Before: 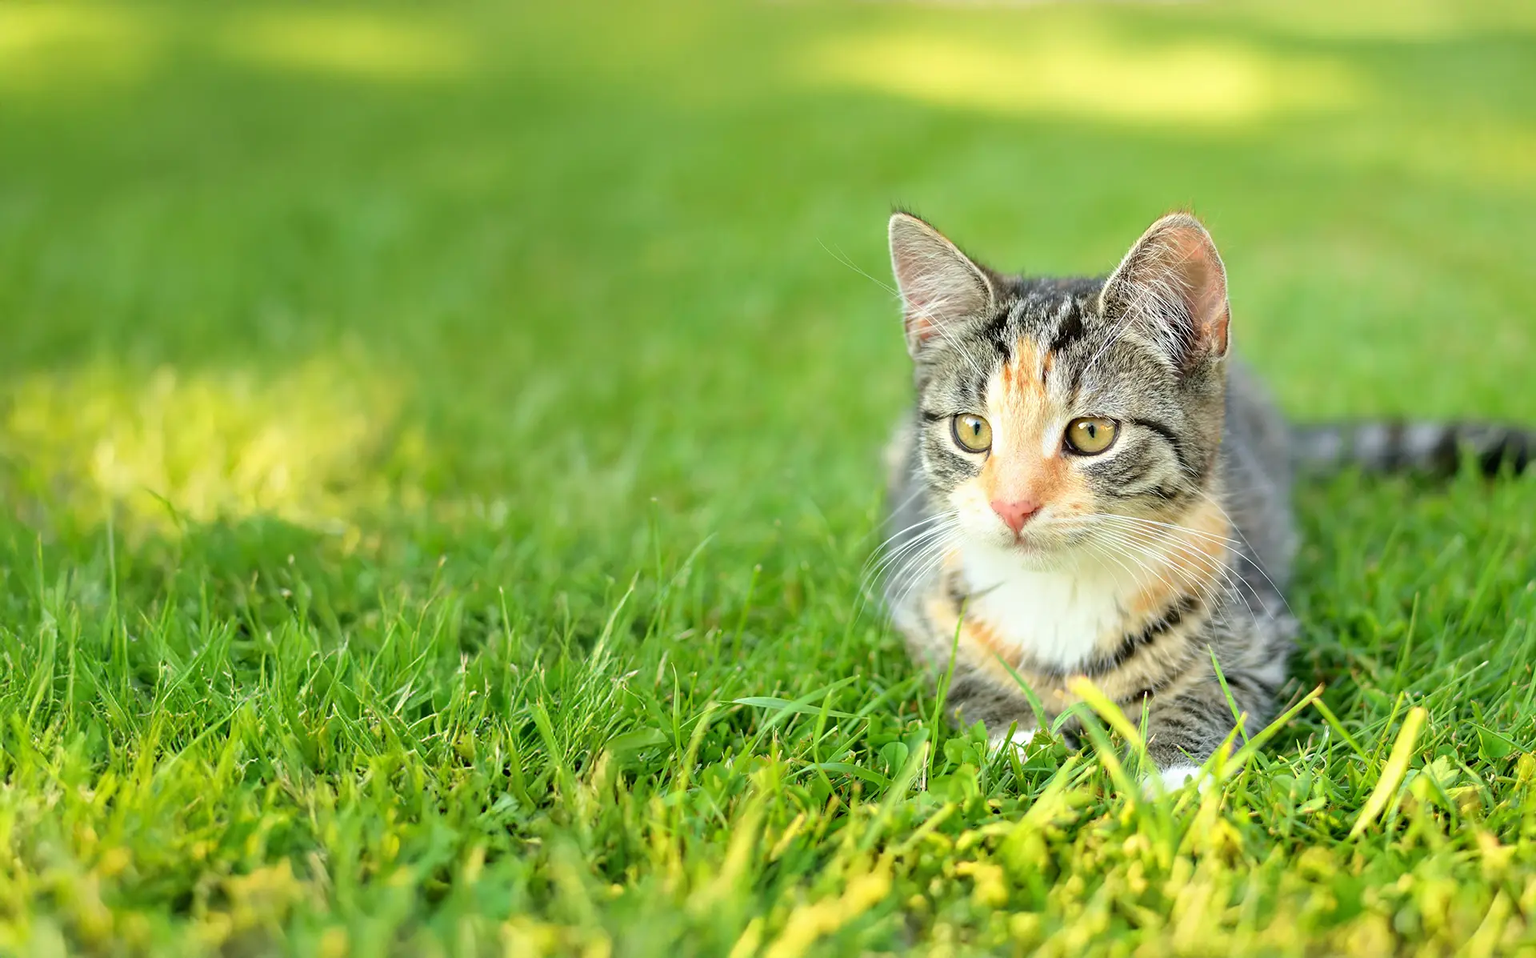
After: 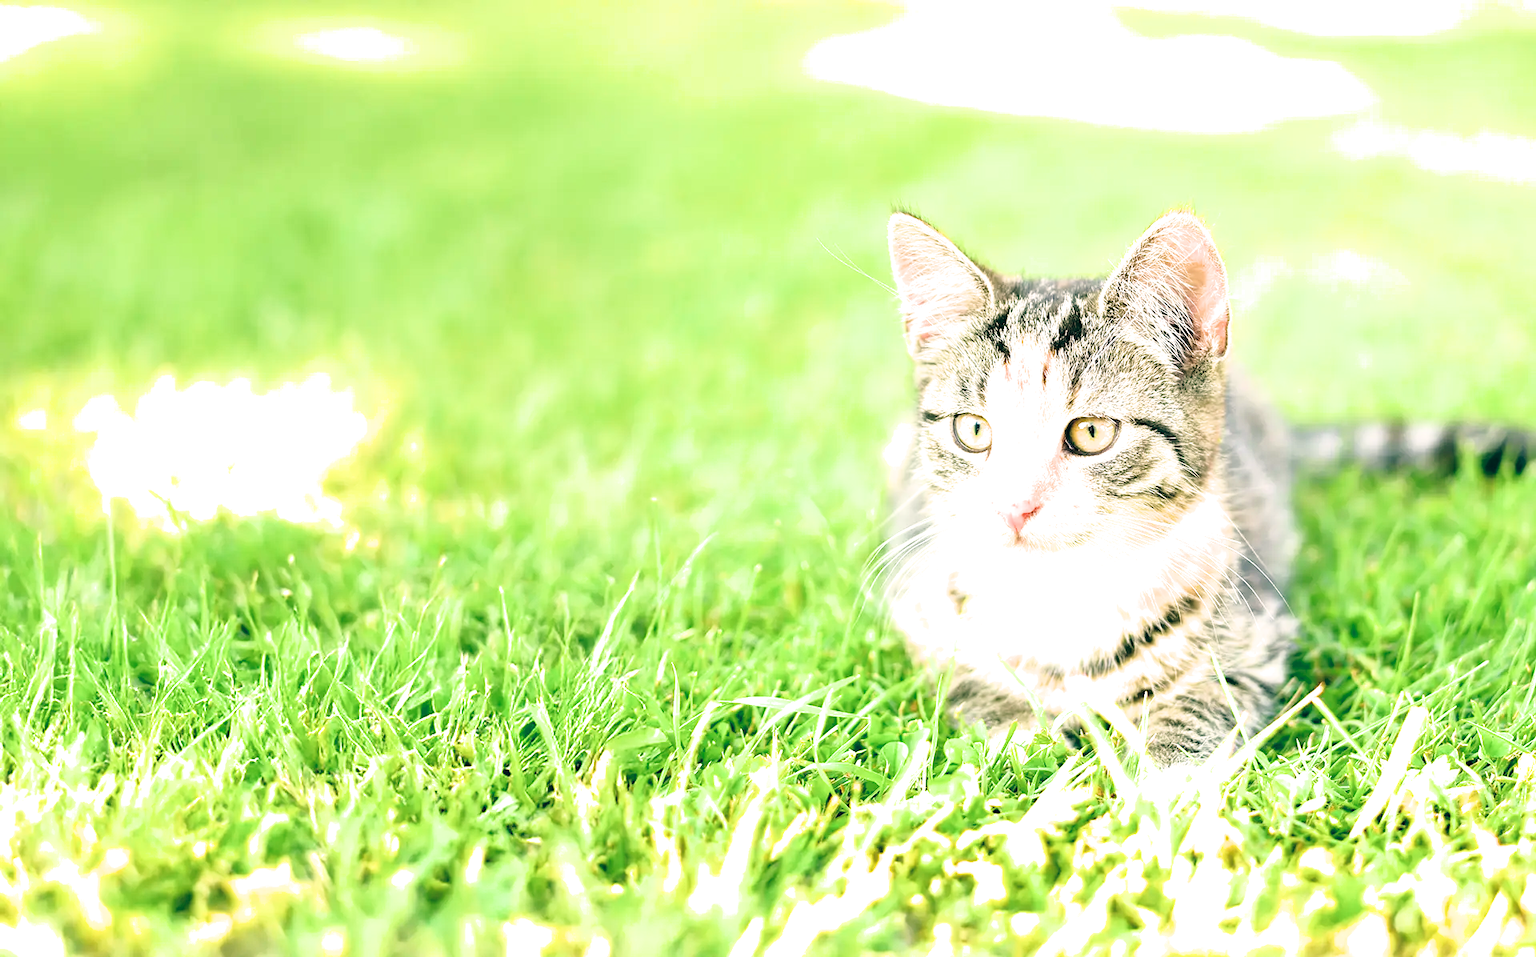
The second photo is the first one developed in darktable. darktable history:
rgb curve: curves: ch0 [(0, 0) (0.175, 0.154) (0.785, 0.663) (1, 1)]
filmic rgb: black relative exposure -7.65 EV, white relative exposure 4.56 EV, hardness 3.61
exposure: black level correction 0, exposure 2.088 EV, compensate exposure bias true, compensate highlight preservation false
color balance: lift [1.005, 0.99, 1.007, 1.01], gamma [1, 0.979, 1.011, 1.021], gain [0.923, 1.098, 1.025, 0.902], input saturation 90.45%, contrast 7.73%, output saturation 105.91%
